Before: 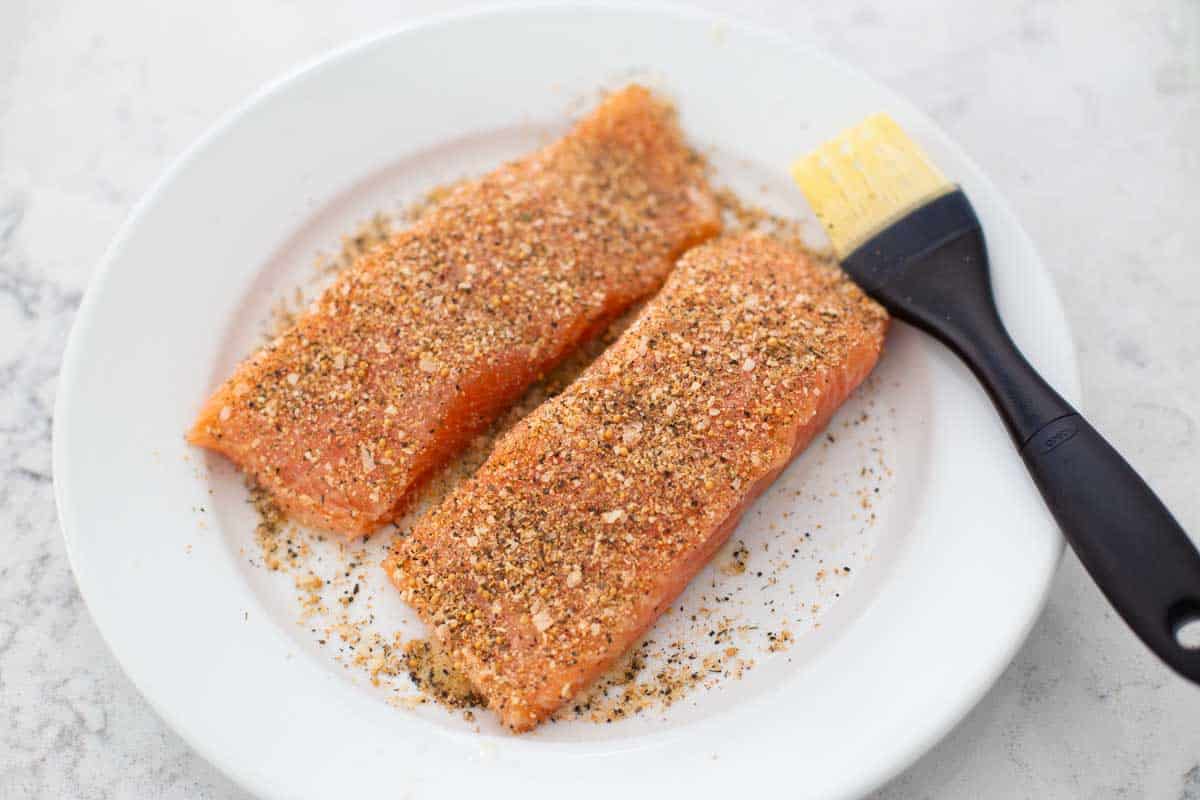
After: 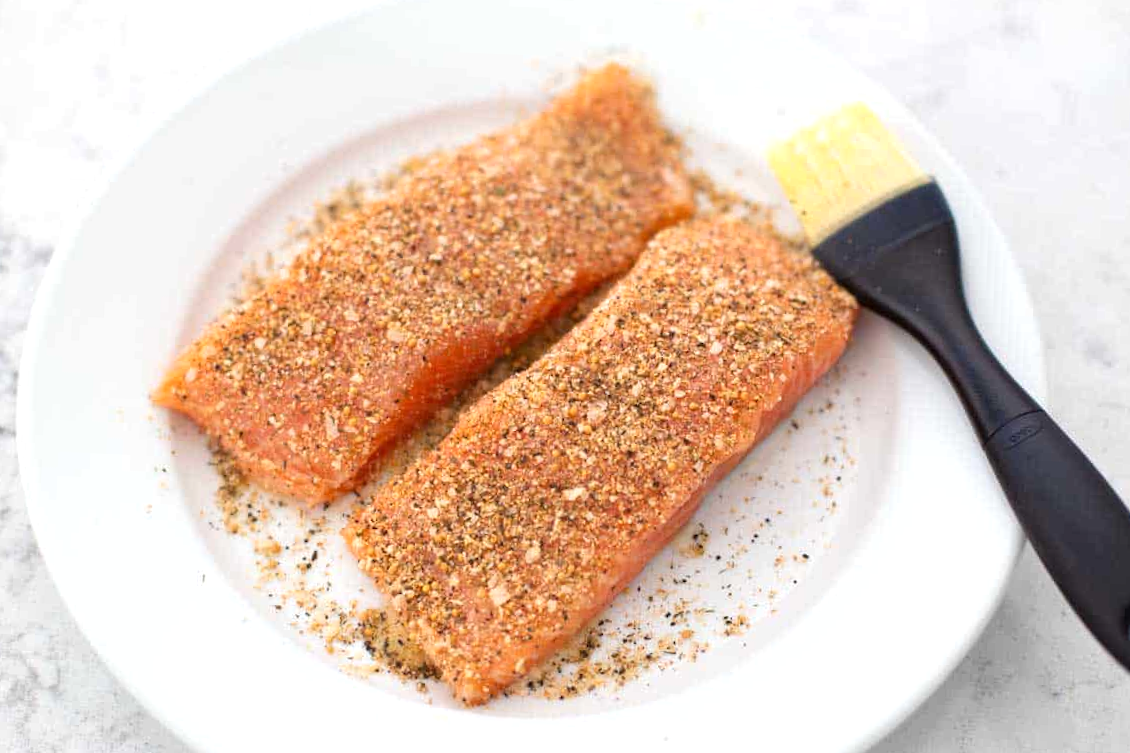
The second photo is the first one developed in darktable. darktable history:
crop and rotate: angle -2.38°
exposure: exposure 0.3 EV, compensate highlight preservation false
